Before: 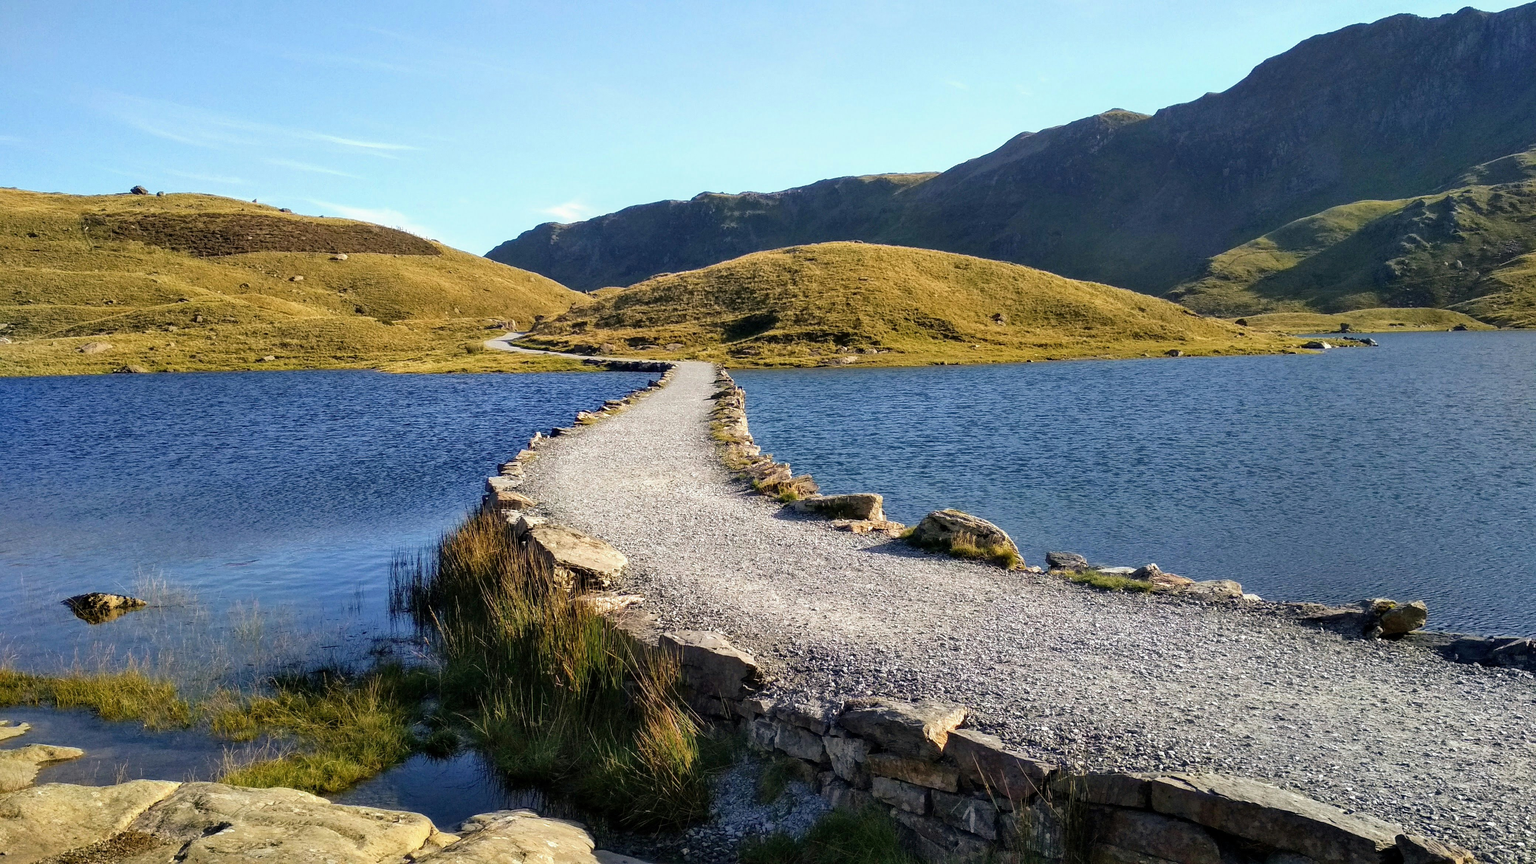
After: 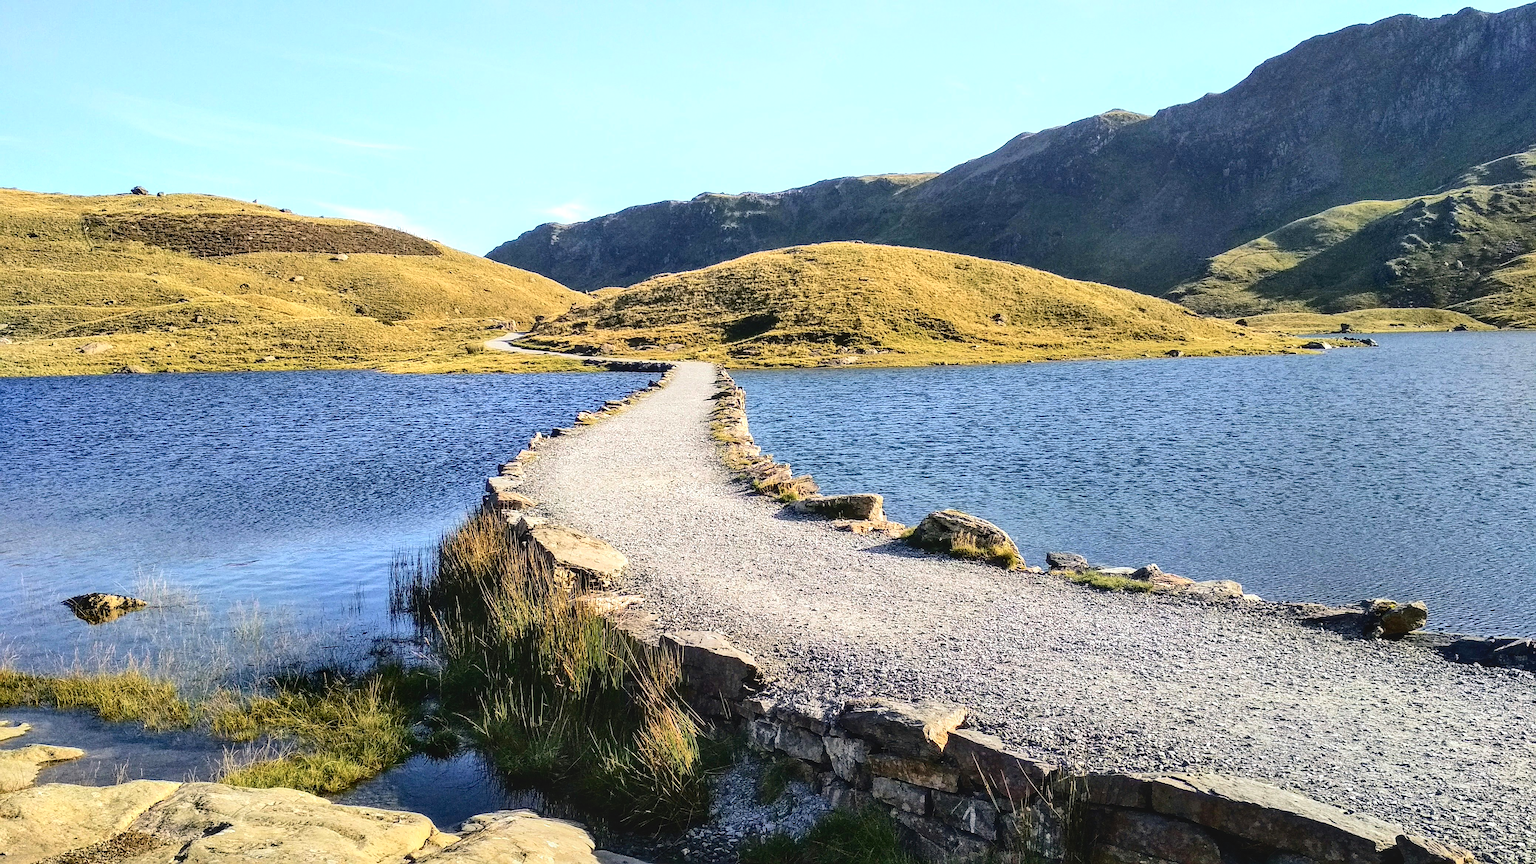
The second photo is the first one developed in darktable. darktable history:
local contrast: detail 110%
tone curve: curves: ch0 [(0, 0) (0.003, 0.005) (0.011, 0.011) (0.025, 0.022) (0.044, 0.038) (0.069, 0.062) (0.1, 0.091) (0.136, 0.128) (0.177, 0.183) (0.224, 0.246) (0.277, 0.325) (0.335, 0.403) (0.399, 0.473) (0.468, 0.557) (0.543, 0.638) (0.623, 0.709) (0.709, 0.782) (0.801, 0.847) (0.898, 0.923) (1, 1)], color space Lab, independent channels, preserve colors none
contrast brightness saturation: contrast 0.216
sharpen: on, module defaults
exposure: exposure 0.371 EV, compensate exposure bias true, compensate highlight preservation false
